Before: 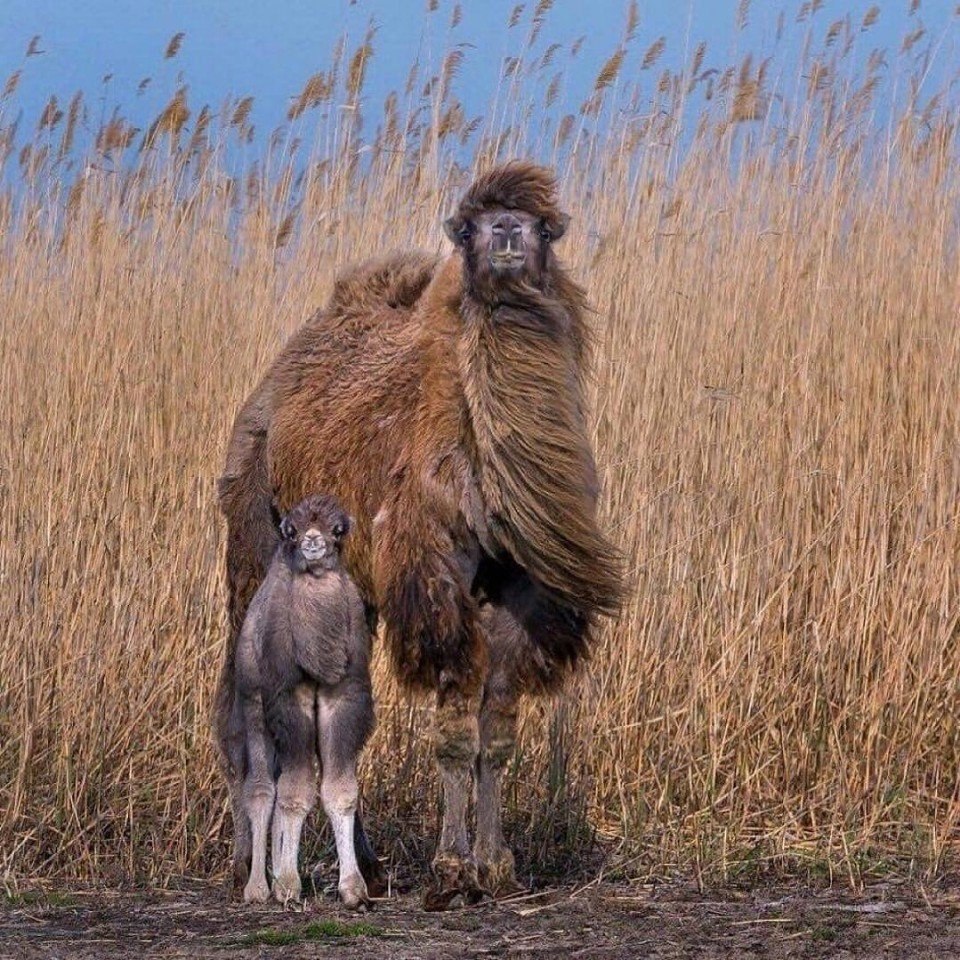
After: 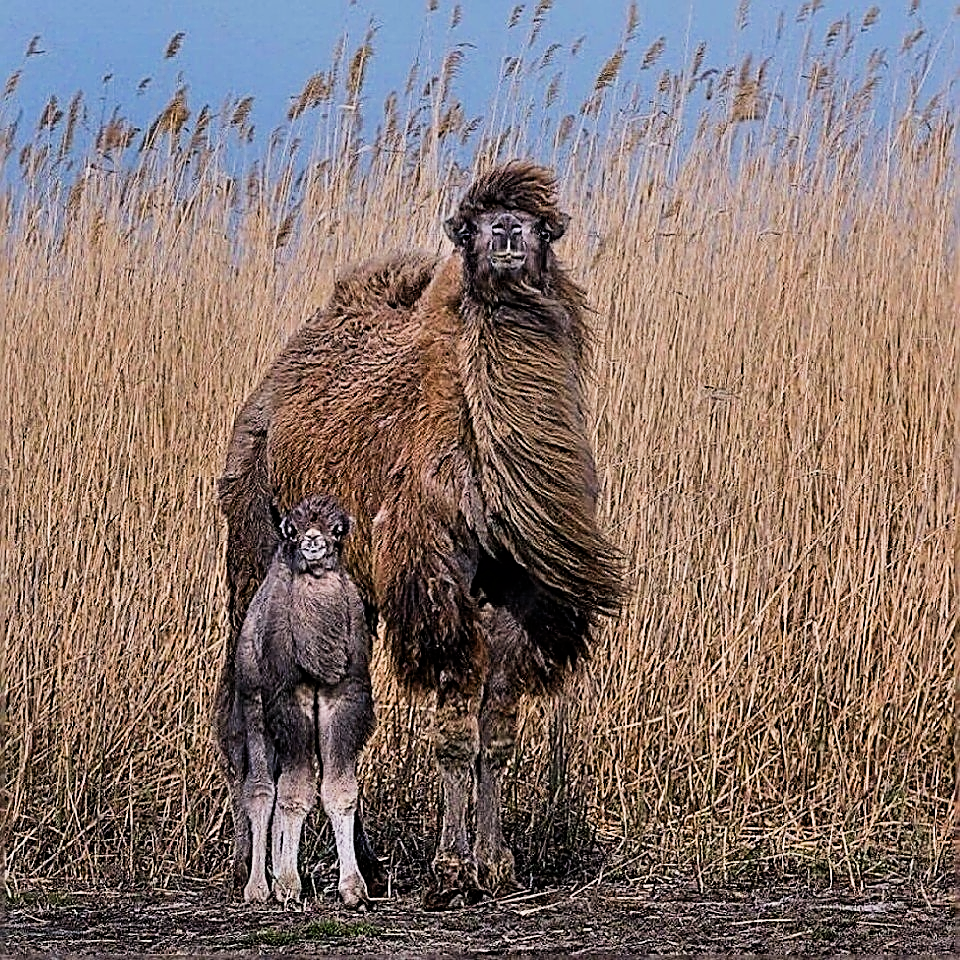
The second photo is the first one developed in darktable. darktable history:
filmic rgb: black relative exposure -16 EV, white relative exposure 5.26 EV, hardness 5.92, contrast 1.25
sharpen: amount 1.996
